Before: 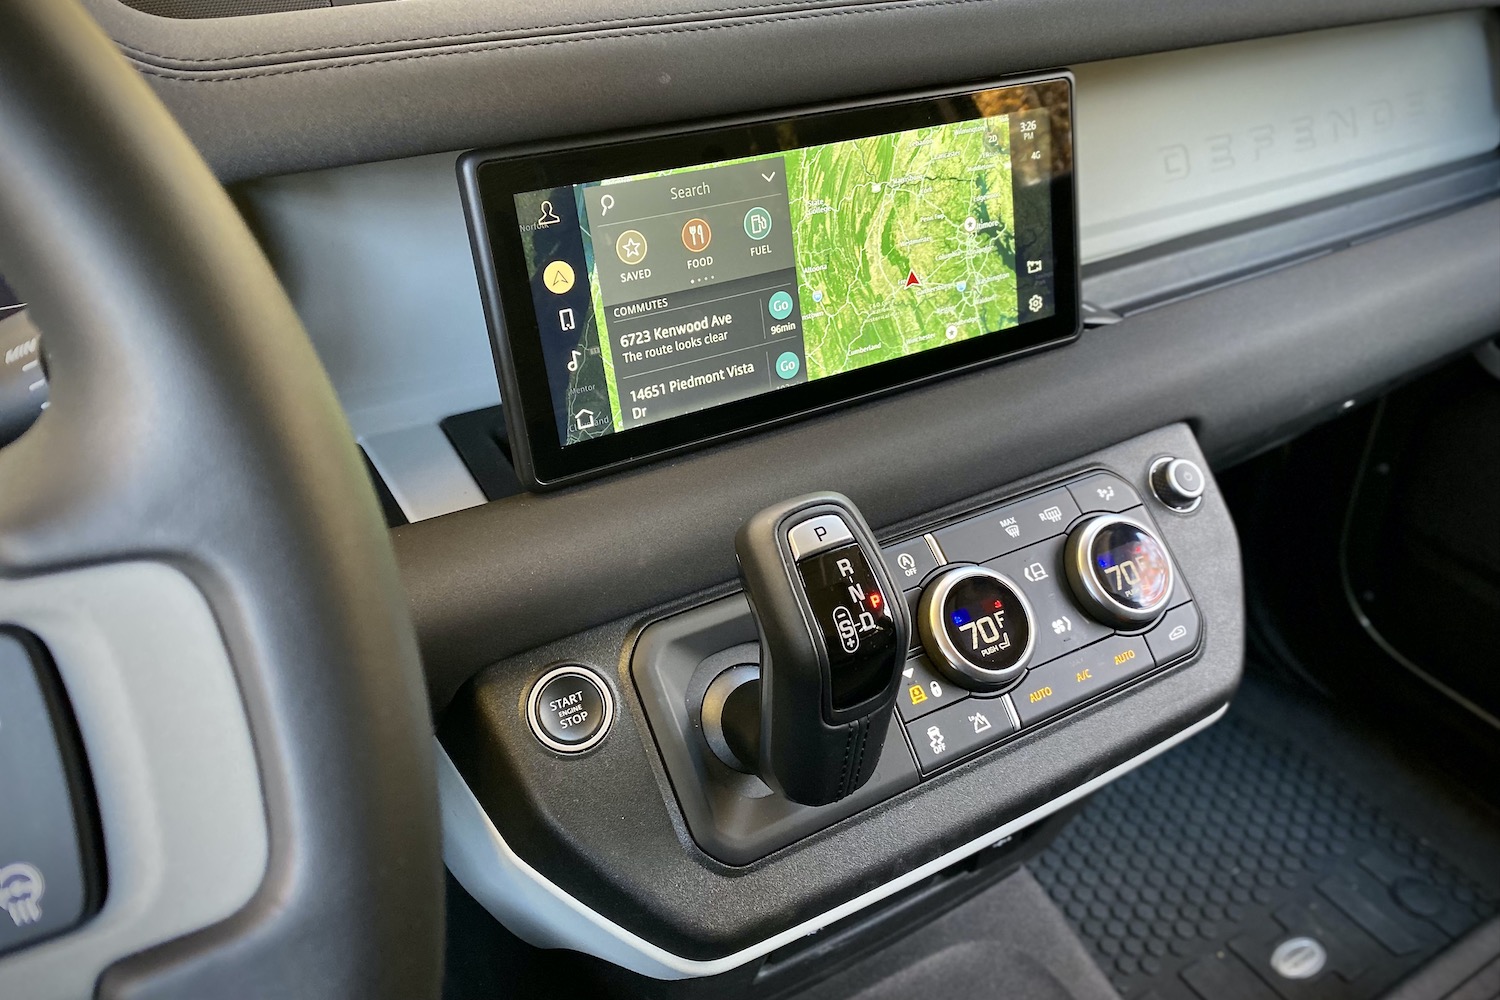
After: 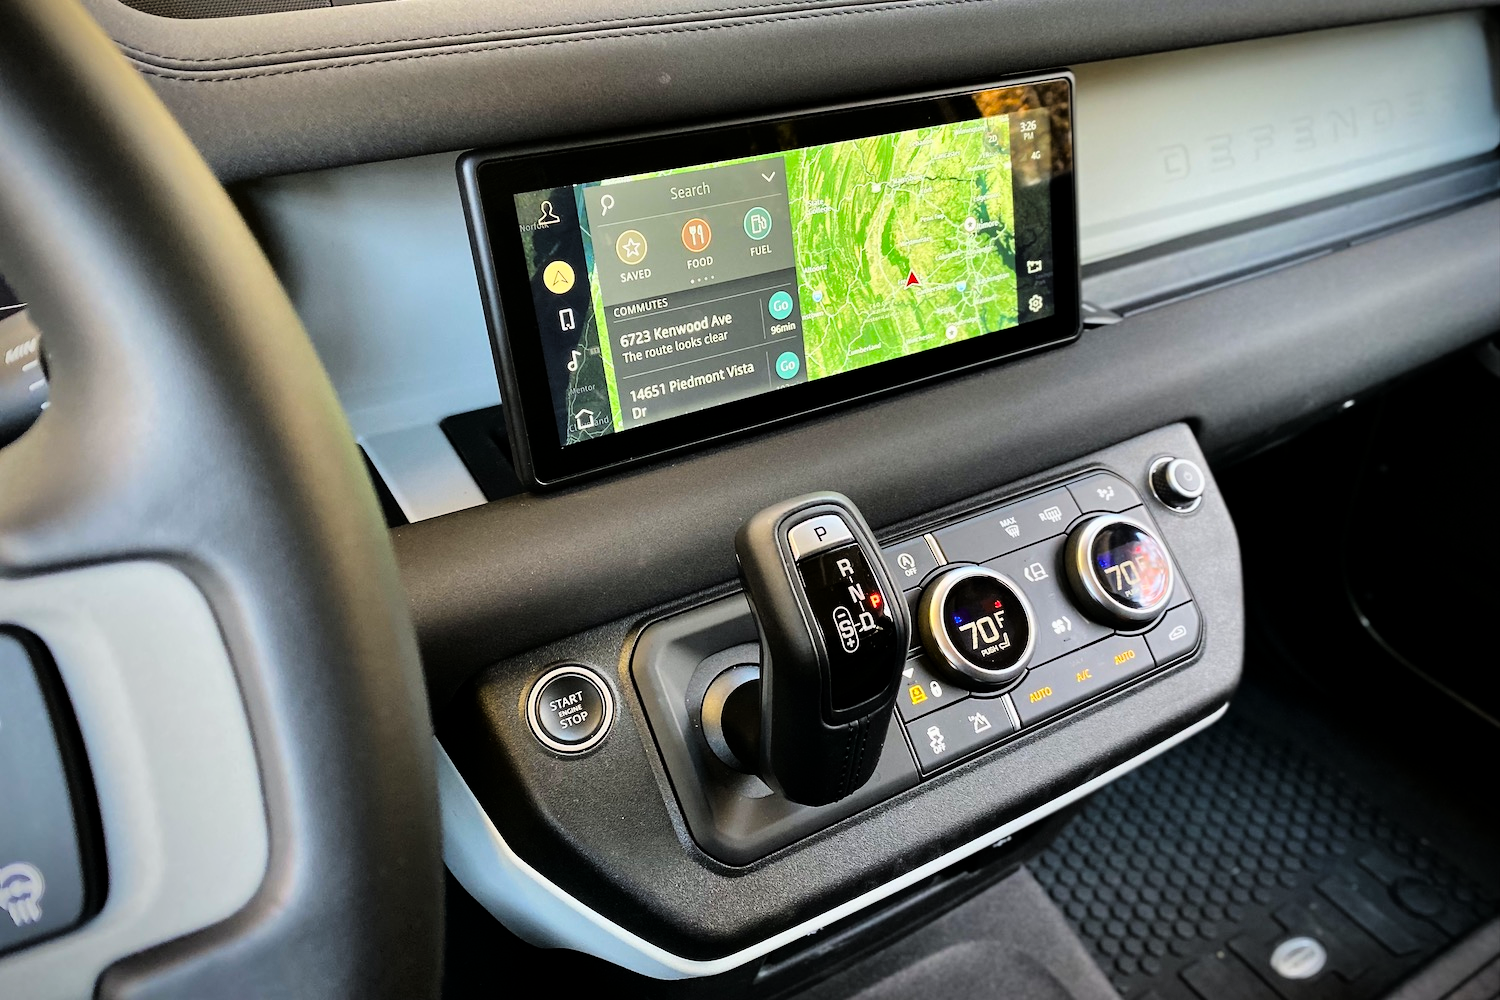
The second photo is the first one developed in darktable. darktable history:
tone curve: curves: ch0 [(0, 0) (0.003, 0) (0.011, 0.002) (0.025, 0.004) (0.044, 0.007) (0.069, 0.015) (0.1, 0.025) (0.136, 0.04) (0.177, 0.09) (0.224, 0.152) (0.277, 0.239) (0.335, 0.335) (0.399, 0.43) (0.468, 0.524) (0.543, 0.621) (0.623, 0.712) (0.709, 0.789) (0.801, 0.871) (0.898, 0.951) (1, 1)], color space Lab, linked channels, preserve colors none
exposure: black level correction 0.002, exposure -0.103 EV, compensate highlight preservation false
